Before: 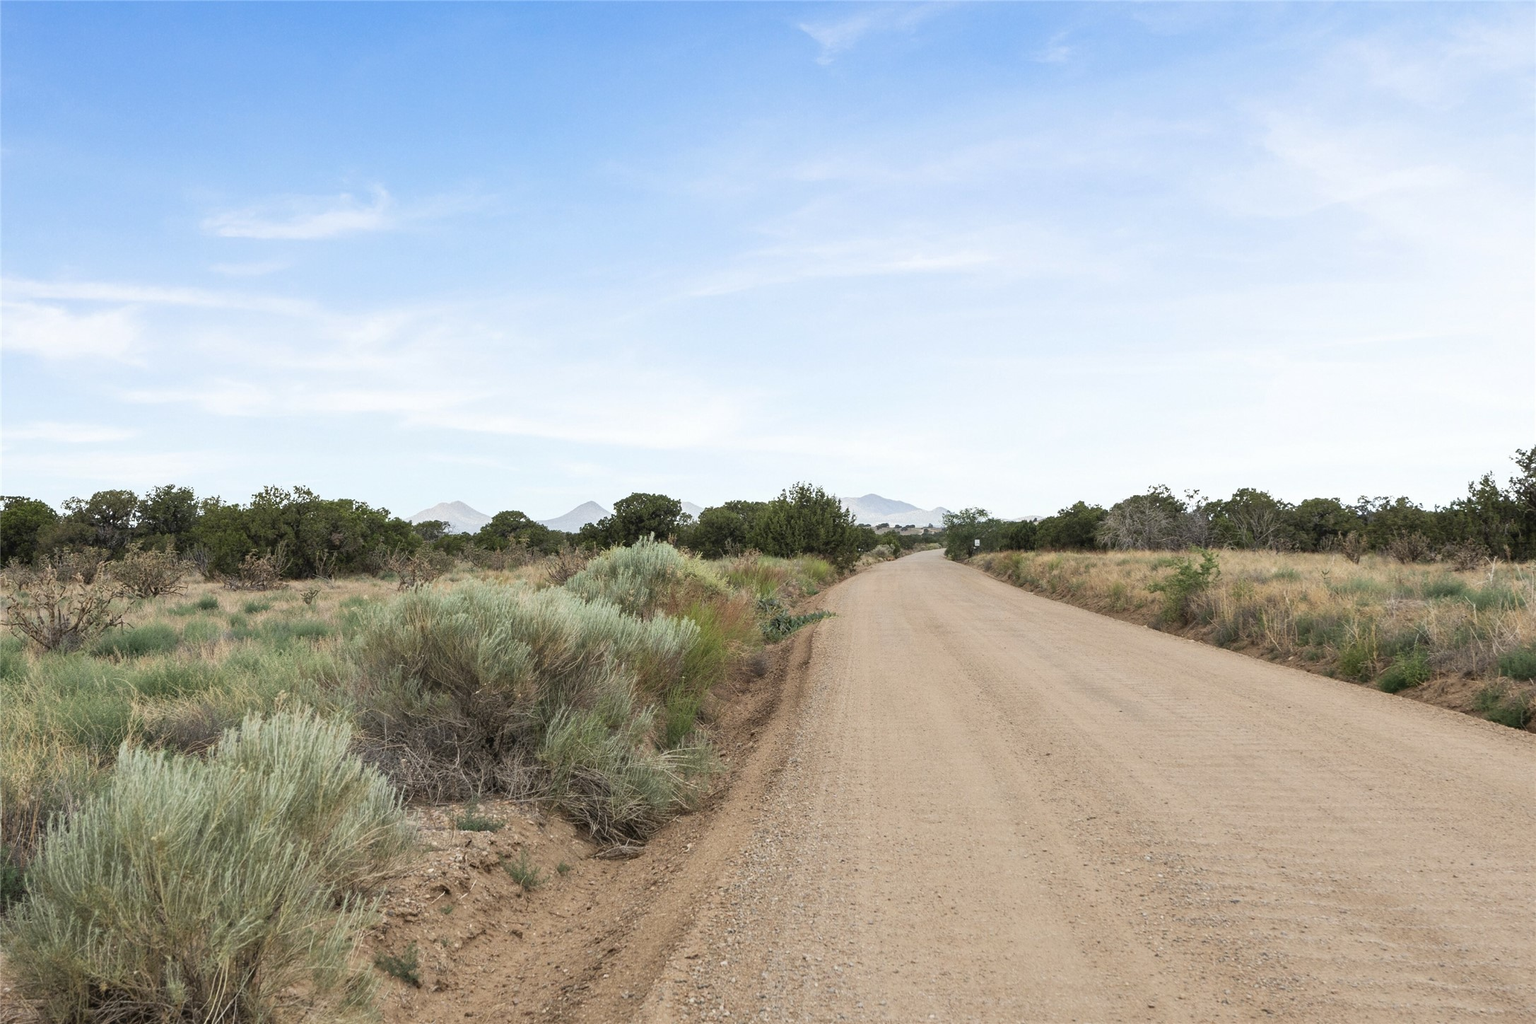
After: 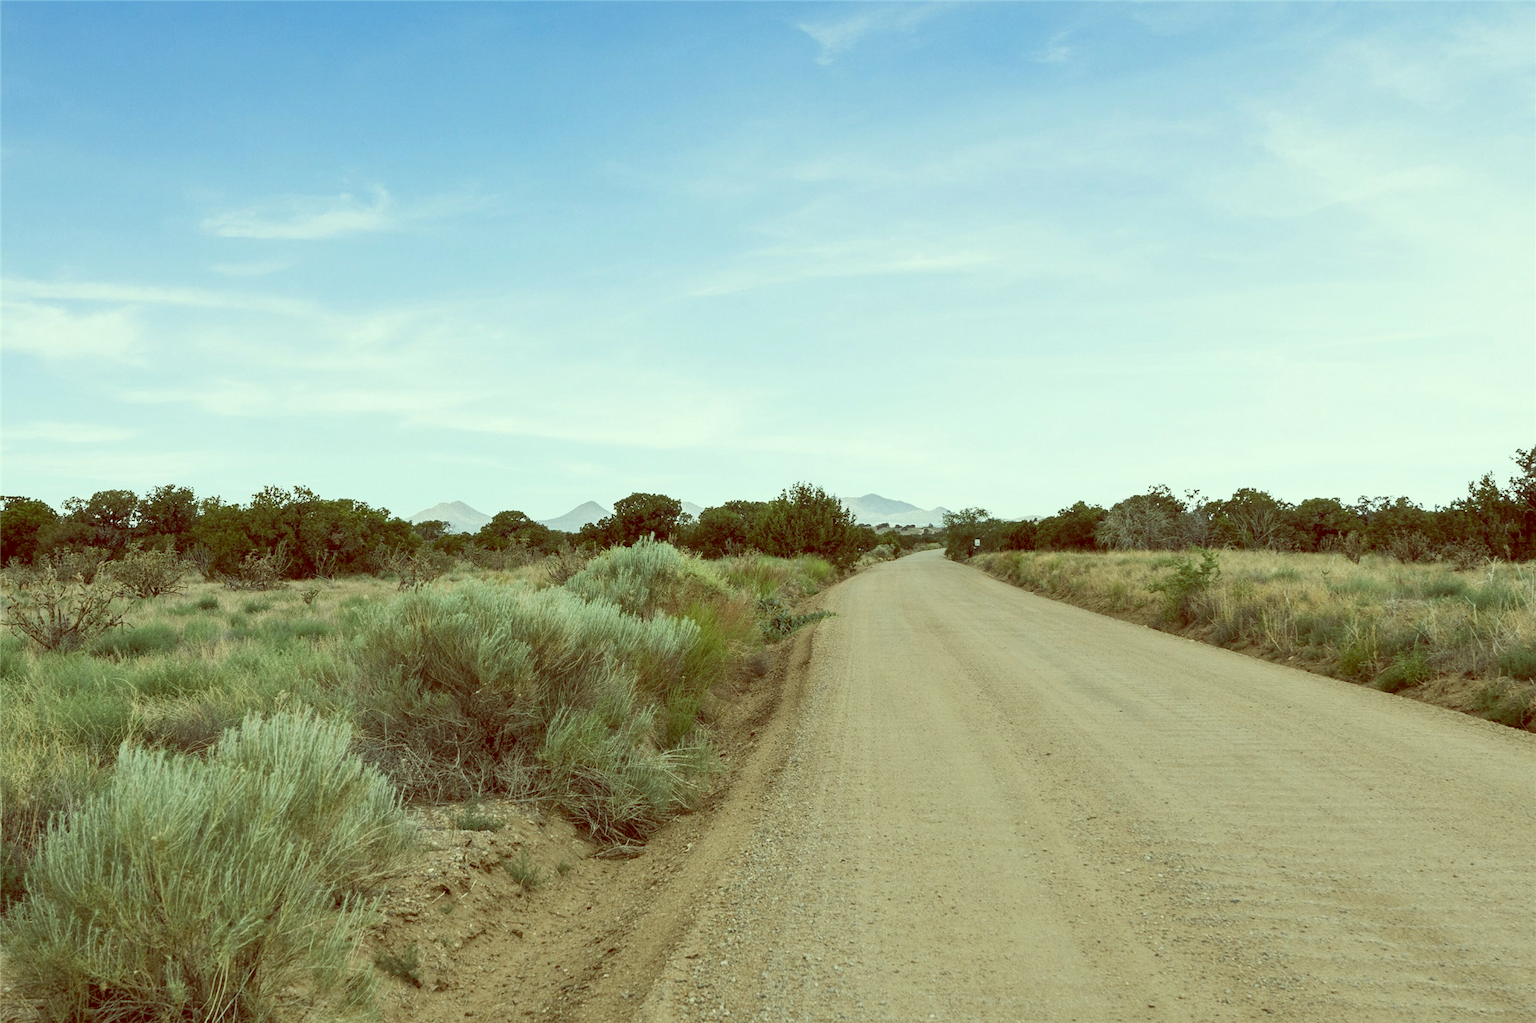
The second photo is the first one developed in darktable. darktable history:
contrast brightness saturation: contrast 0.01, saturation -0.05
color balance: lift [1, 1.015, 0.987, 0.985], gamma [1, 0.959, 1.042, 0.958], gain [0.927, 0.938, 1.072, 0.928], contrast 1.5%
